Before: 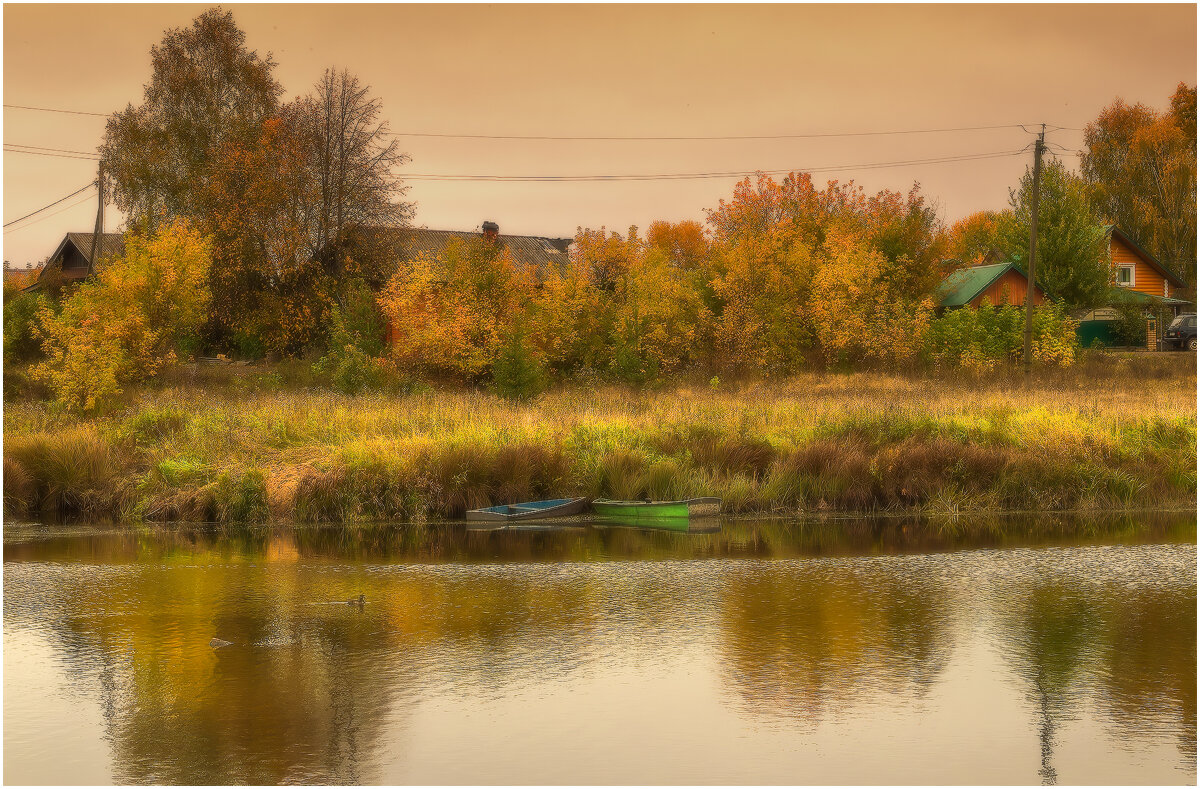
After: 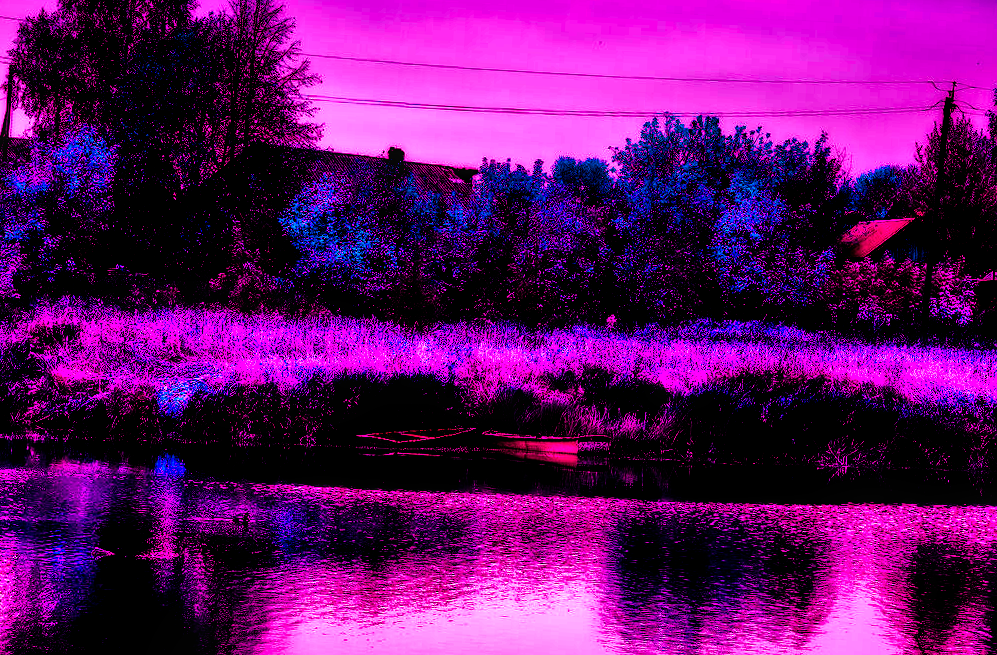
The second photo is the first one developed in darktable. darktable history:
filmic rgb: black relative exposure -5.5 EV, white relative exposure 2.5 EV, threshold 3 EV, target black luminance 0%, hardness 4.51, latitude 67.35%, contrast 1.453, shadows ↔ highlights balance -3.52%, preserve chrominance no, color science v4 (2020), contrast in shadows soft, enable highlight reconstruction true
local contrast: detail 130%
sharpen: amount 0.2
shadows and highlights: white point adjustment 0.05, highlights color adjustment 55.9%, soften with gaussian
color balance rgb: shadows lift › luminance -18.76%, shadows lift › chroma 35.44%, power › luminance -3.76%, power › hue 142.17°, highlights gain › chroma 7.5%, highlights gain › hue 184.75°, global offset › luminance -0.52%, global offset › chroma 0.91%, global offset › hue 173.36°, shadows fall-off 300%, white fulcrum 2 EV, highlights fall-off 300%, linear chroma grading › shadows 17.19%, linear chroma grading › highlights 61.12%, linear chroma grading › global chroma 50%, hue shift -150.52°, perceptual brilliance grading › global brilliance 12%, mask middle-gray fulcrum 100%, contrast gray fulcrum 38.43%, contrast 35.15%, saturation formula JzAzBz (2021)
crop and rotate: angle -3.27°, left 5.211%, top 5.211%, right 4.607%, bottom 4.607%
